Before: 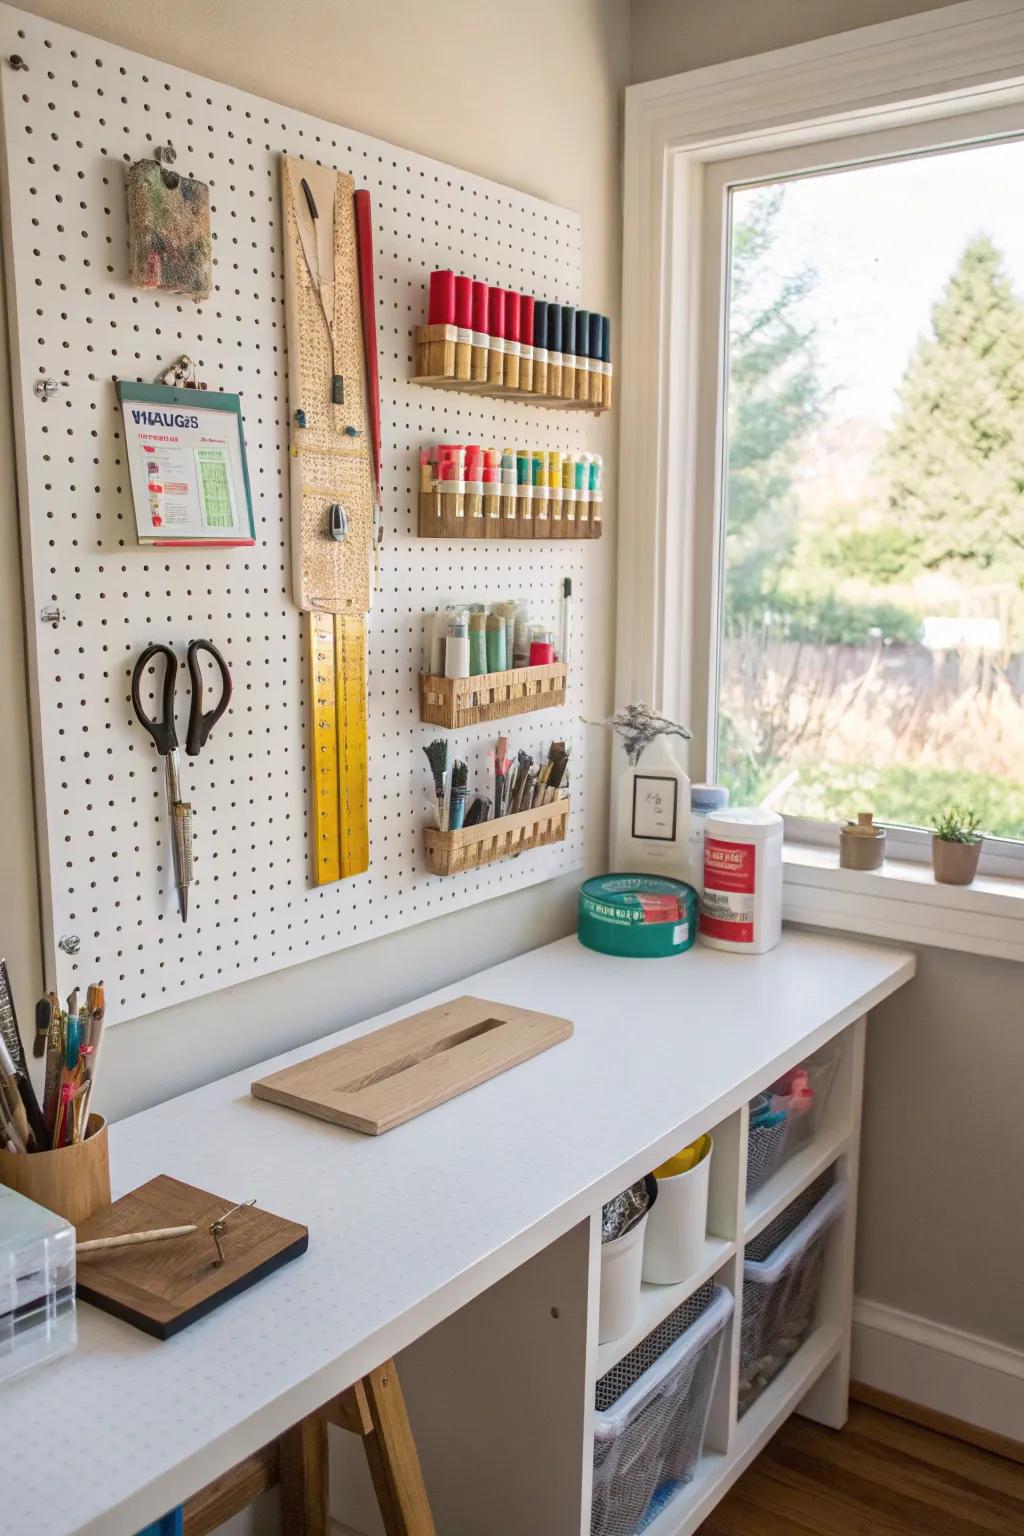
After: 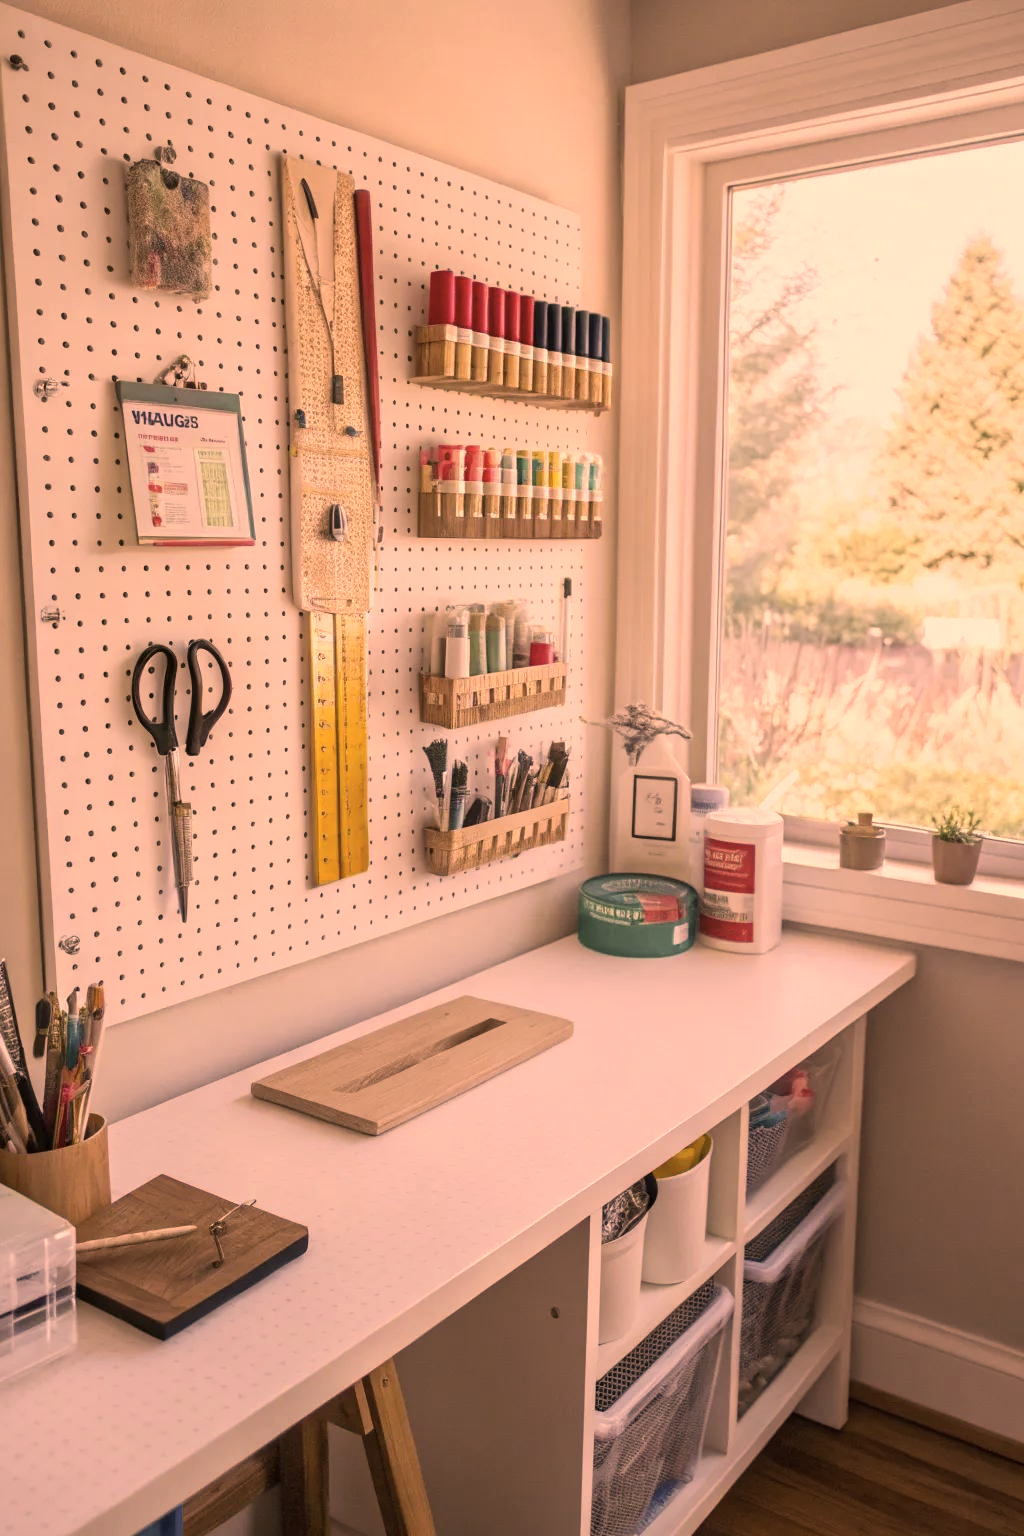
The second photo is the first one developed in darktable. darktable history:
color correction: highlights a* 39.61, highlights b* 39.96, saturation 0.686
